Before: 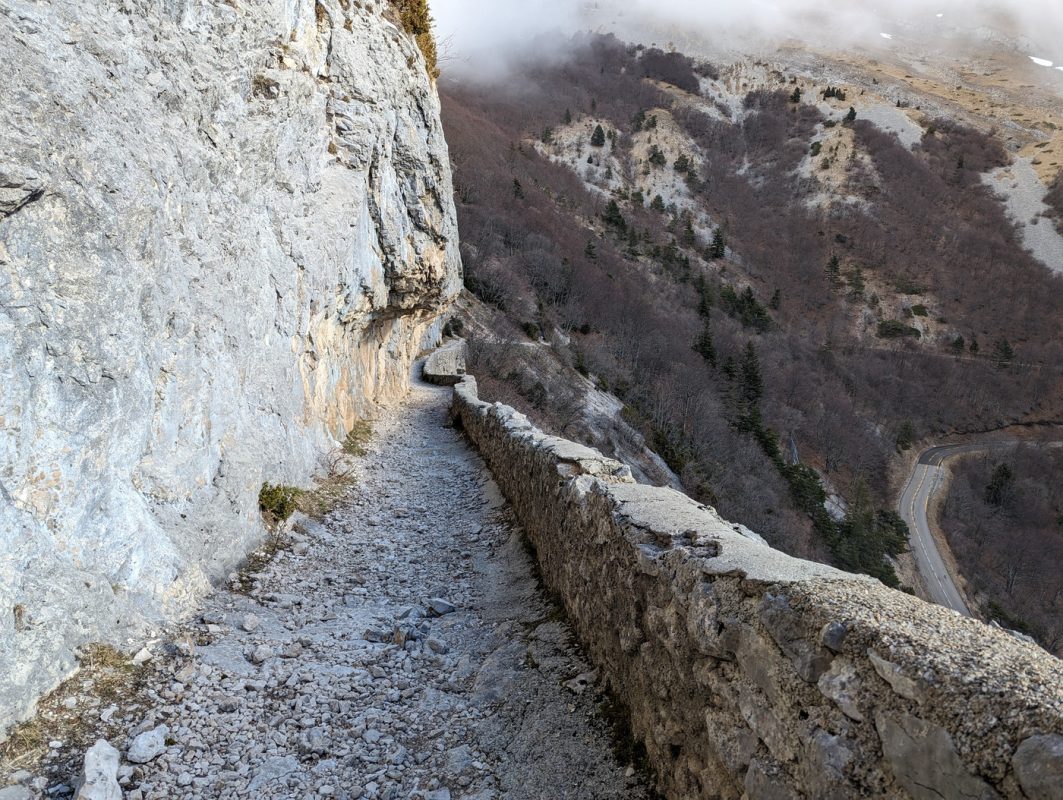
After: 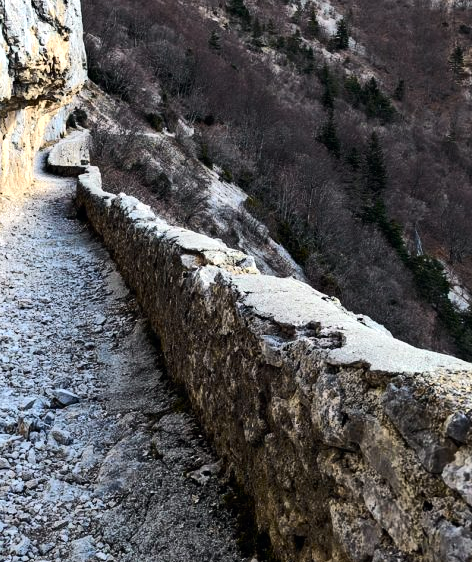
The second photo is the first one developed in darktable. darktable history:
tone equalizer: -8 EV -0.75 EV, -7 EV -0.7 EV, -6 EV -0.6 EV, -5 EV -0.4 EV, -3 EV 0.4 EV, -2 EV 0.6 EV, -1 EV 0.7 EV, +0 EV 0.75 EV, edges refinement/feathering 500, mask exposure compensation -1.57 EV, preserve details no
crop: left 35.432%, top 26.233%, right 20.145%, bottom 3.432%
tone curve: curves: ch0 [(0, 0) (0.051, 0.03) (0.096, 0.071) (0.251, 0.234) (0.461, 0.515) (0.605, 0.692) (0.761, 0.824) (0.881, 0.907) (1, 0.984)]; ch1 [(0, 0) (0.1, 0.038) (0.318, 0.243) (0.399, 0.351) (0.478, 0.469) (0.499, 0.499) (0.534, 0.541) (0.567, 0.592) (0.601, 0.629) (0.666, 0.7) (1, 1)]; ch2 [(0, 0) (0.453, 0.45) (0.479, 0.483) (0.504, 0.499) (0.52, 0.519) (0.541, 0.559) (0.601, 0.622) (0.824, 0.815) (1, 1)], color space Lab, independent channels, preserve colors none
